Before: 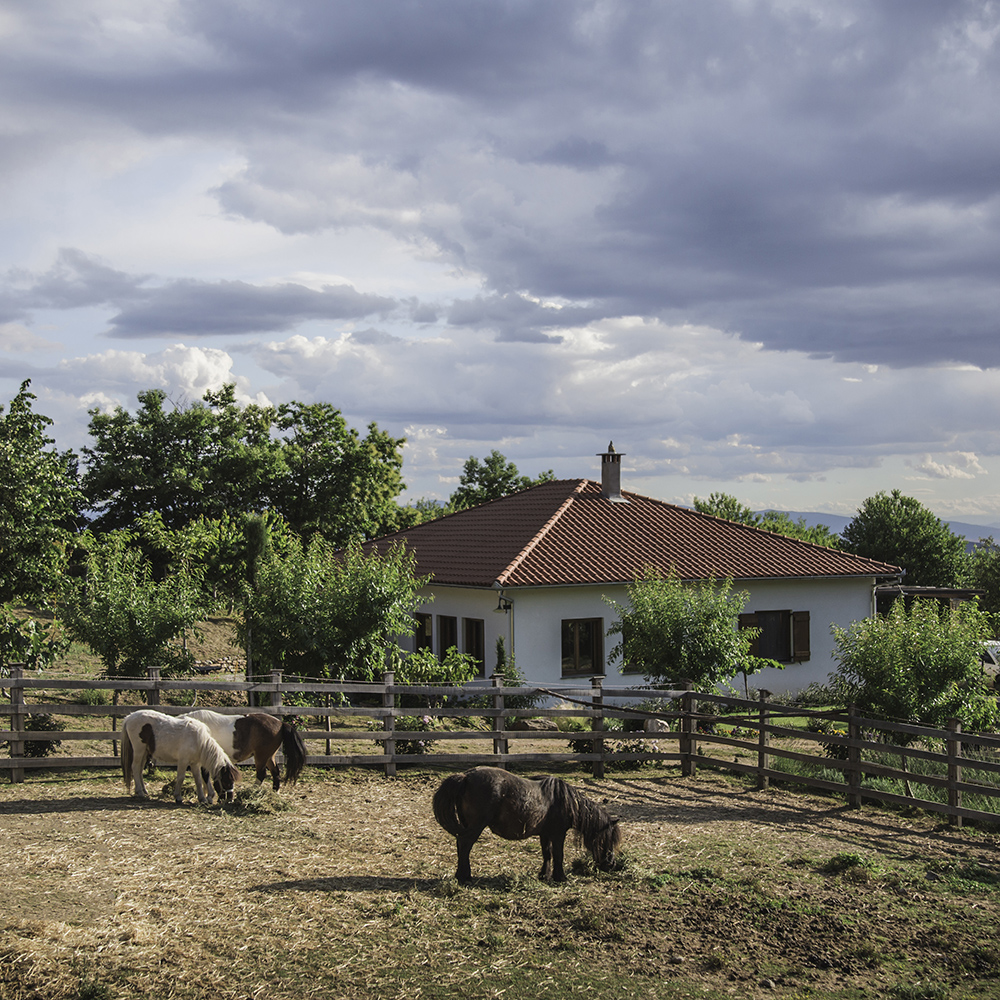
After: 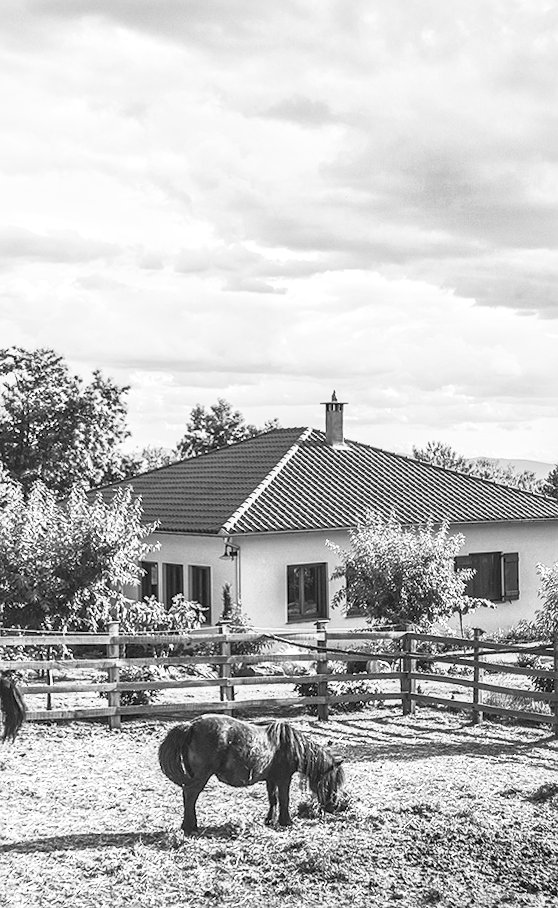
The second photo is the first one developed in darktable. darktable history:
local contrast: on, module defaults
crop: left 31.458%, top 0%, right 11.876%
sharpen: radius 1.272, amount 0.305, threshold 0
rotate and perspective: rotation -0.013°, lens shift (vertical) -0.027, lens shift (horizontal) 0.178, crop left 0.016, crop right 0.989, crop top 0.082, crop bottom 0.918
monochrome: on, module defaults
contrast brightness saturation: contrast 0.57, brightness 0.57, saturation -0.34
global tonemap: drago (1, 100), detail 1
